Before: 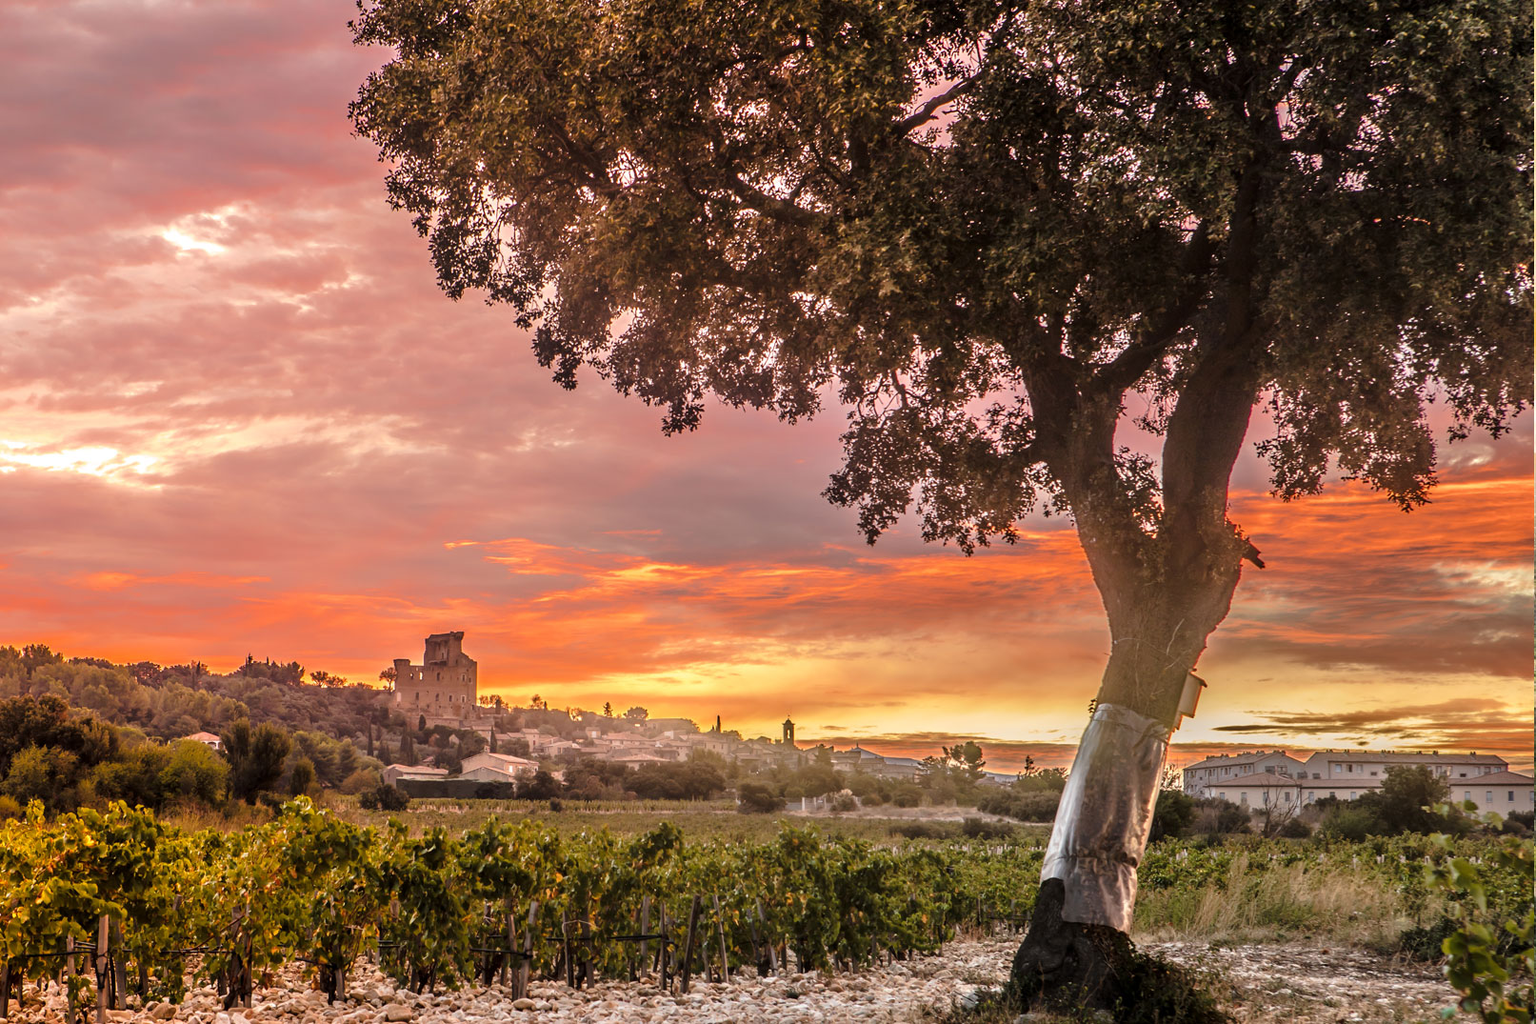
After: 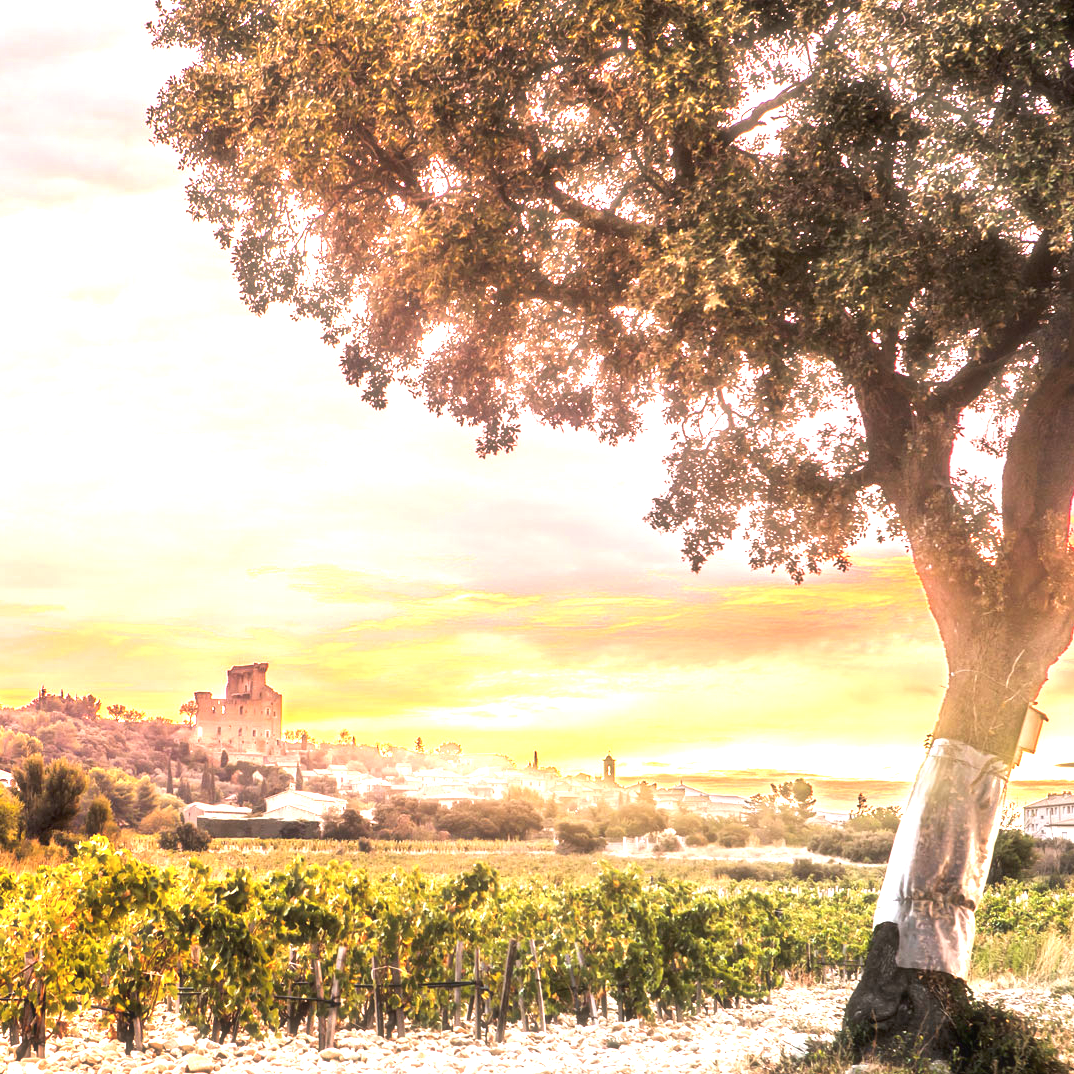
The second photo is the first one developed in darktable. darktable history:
exposure: black level correction 0, exposure 2.11 EV, compensate highlight preservation false
crop and rotate: left 13.6%, right 19.783%
haze removal: strength -0.06, compatibility mode true, adaptive false
